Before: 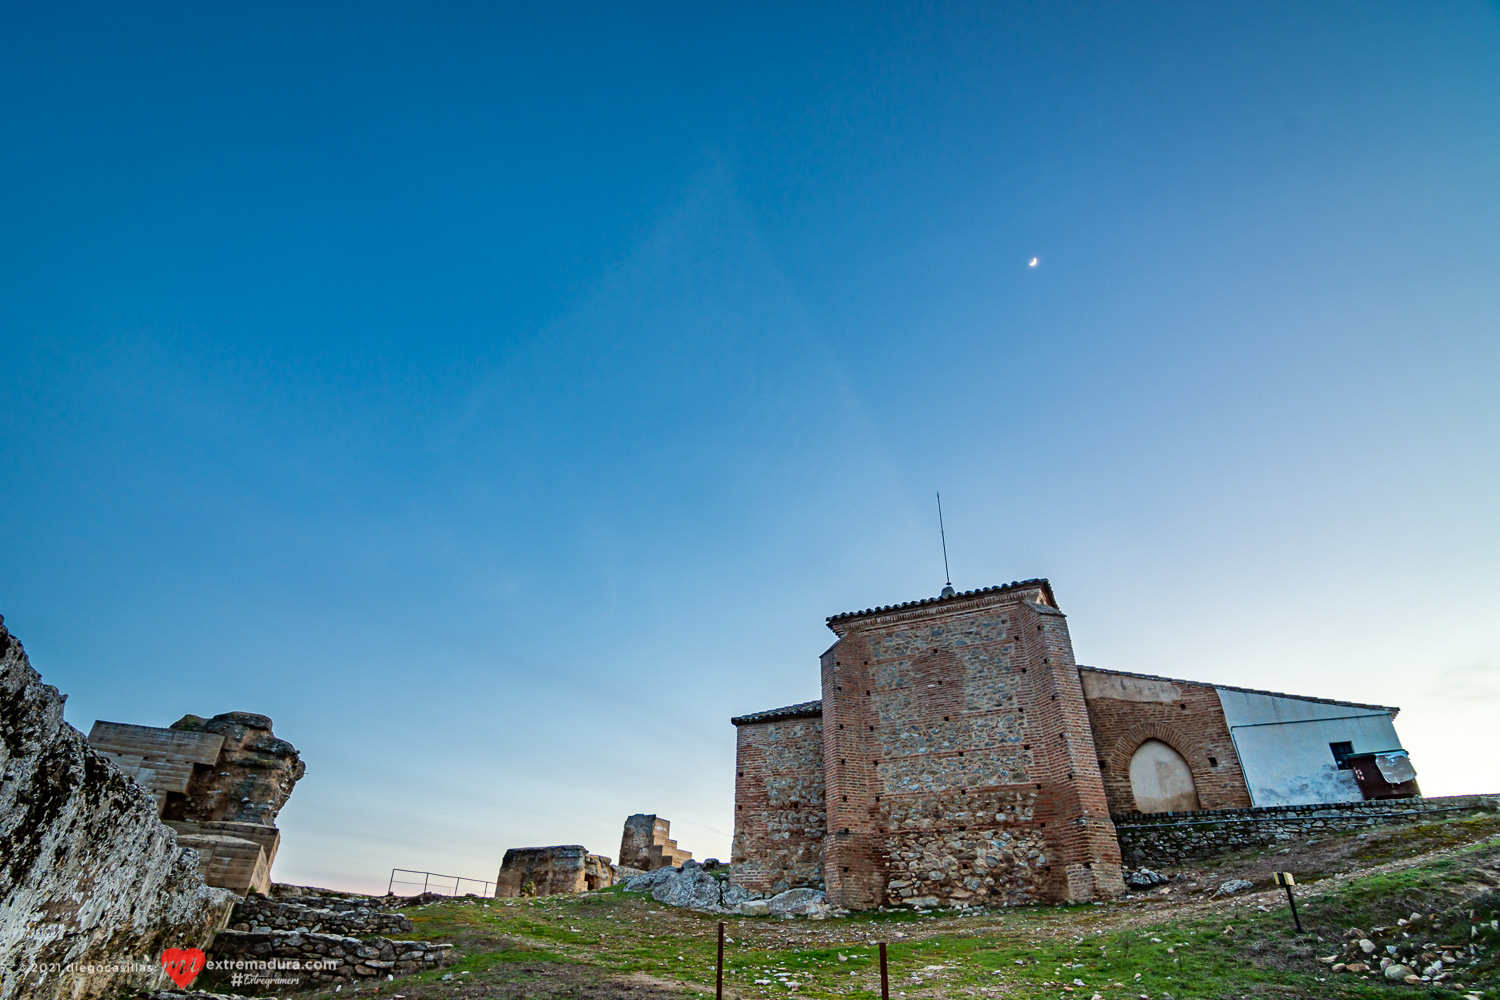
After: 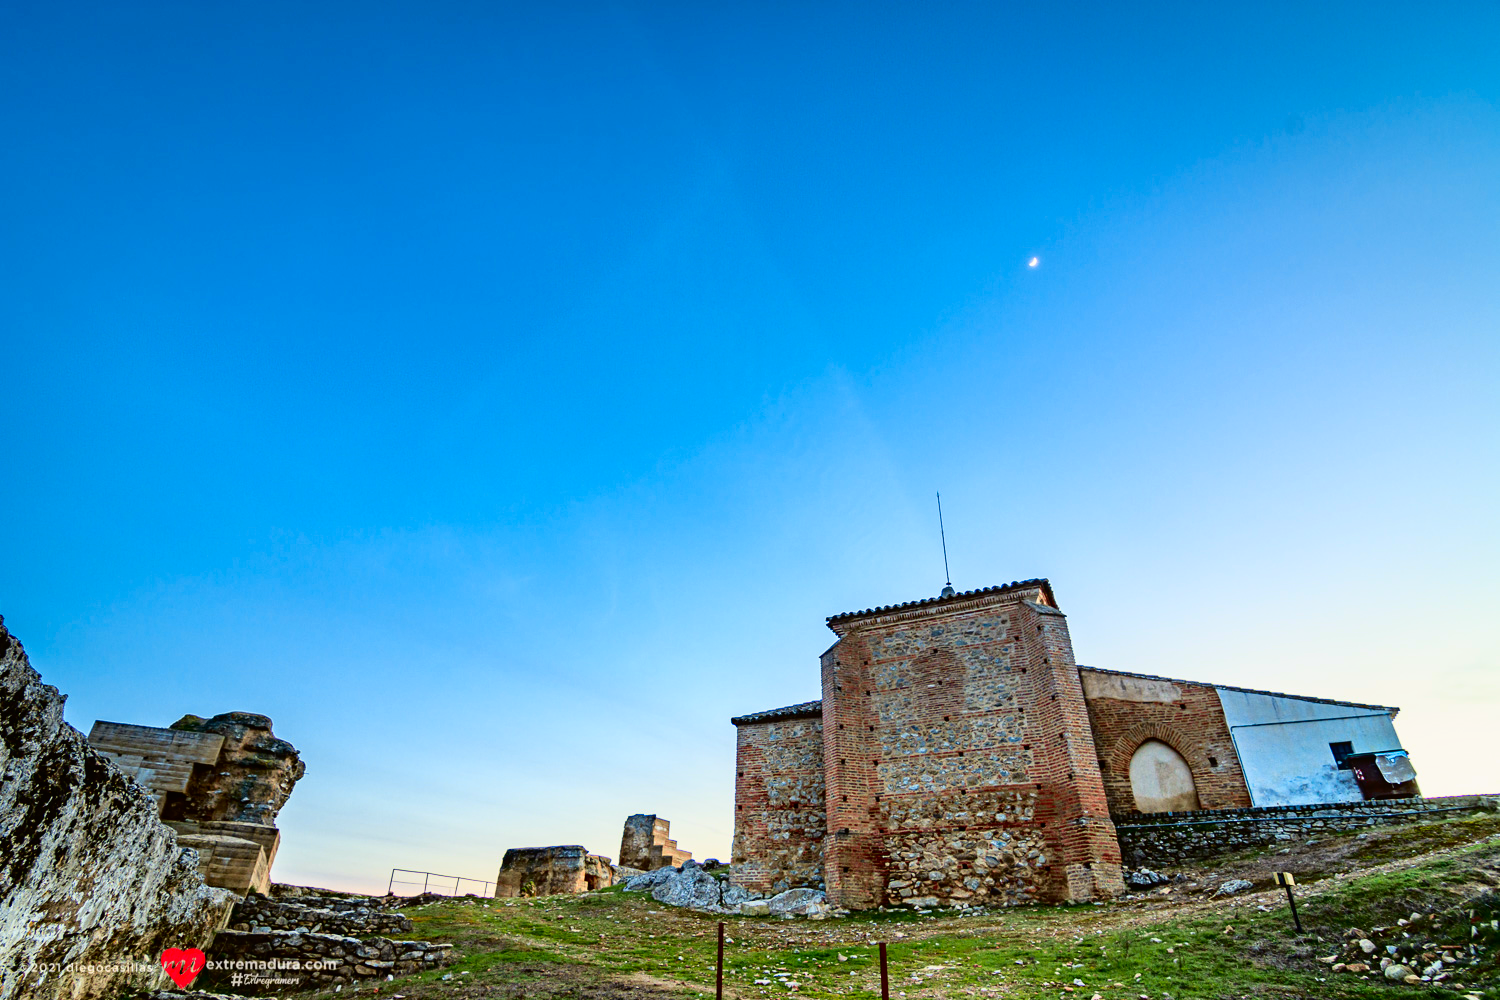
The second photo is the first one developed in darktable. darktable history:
tone curve: curves: ch0 [(0, 0.021) (0.049, 0.044) (0.152, 0.14) (0.328, 0.377) (0.473, 0.543) (0.663, 0.734) (0.84, 0.899) (1, 0.969)]; ch1 [(0, 0) (0.302, 0.331) (0.427, 0.433) (0.472, 0.47) (0.502, 0.503) (0.527, 0.524) (0.564, 0.591) (0.602, 0.632) (0.677, 0.701) (0.859, 0.885) (1, 1)]; ch2 [(0, 0) (0.33, 0.301) (0.447, 0.44) (0.487, 0.496) (0.502, 0.516) (0.535, 0.563) (0.565, 0.6) (0.618, 0.629) (1, 1)], color space Lab, independent channels, preserve colors none
contrast brightness saturation: contrast 0.09, saturation 0.28
local contrast: highlights 100%, shadows 100%, detail 120%, midtone range 0.2
